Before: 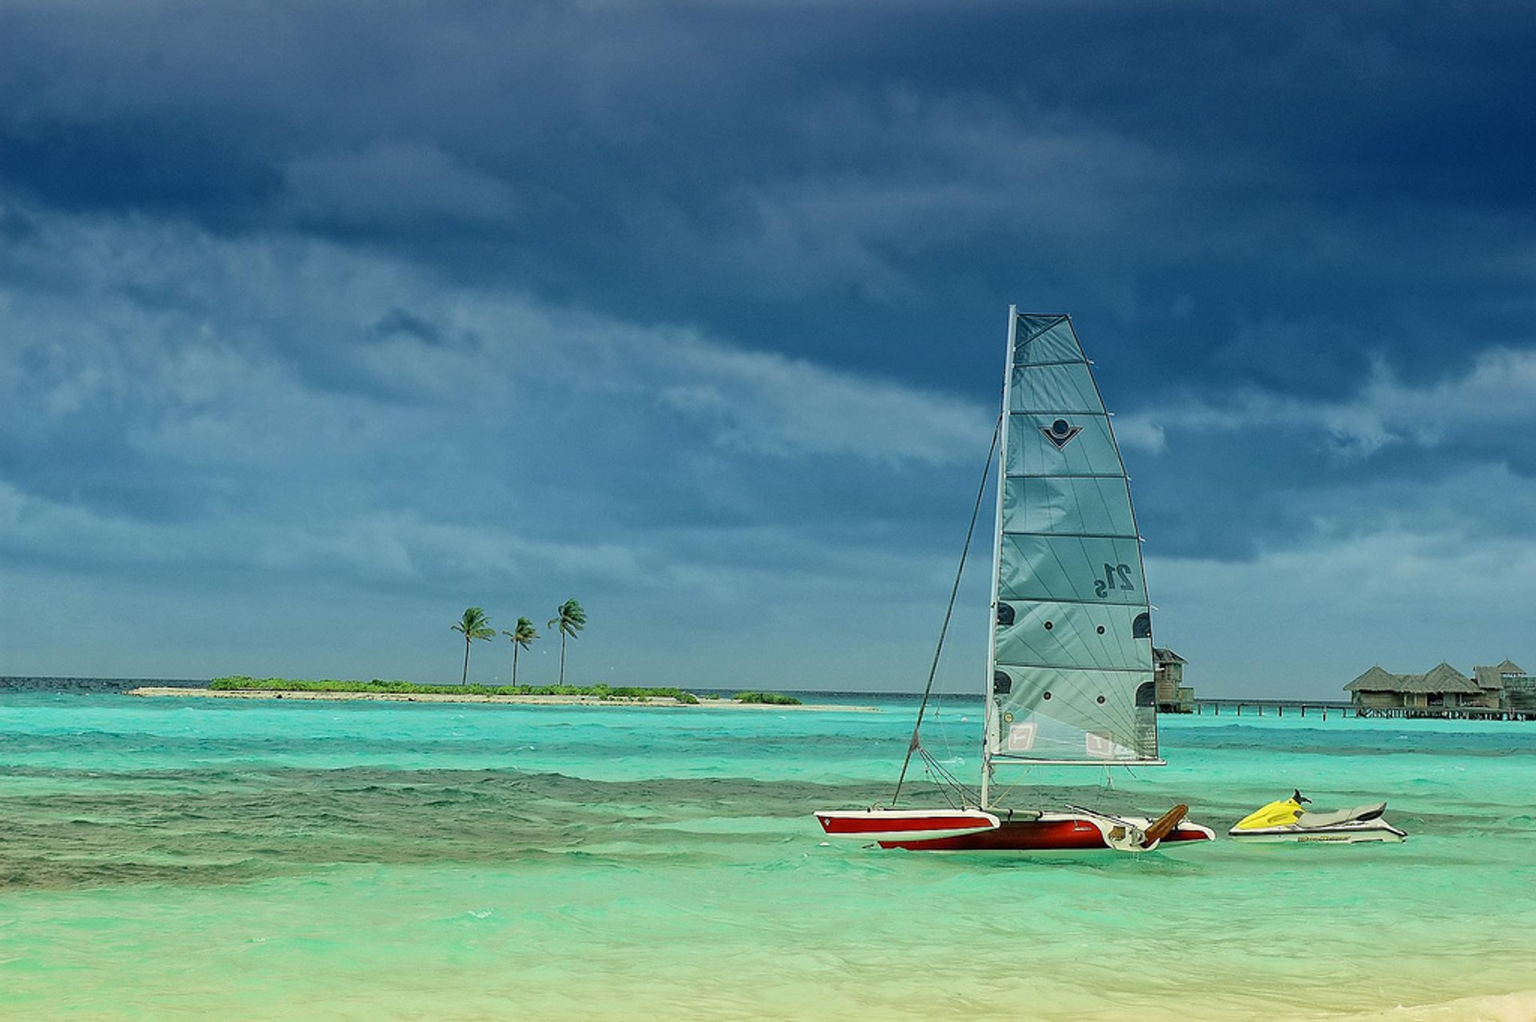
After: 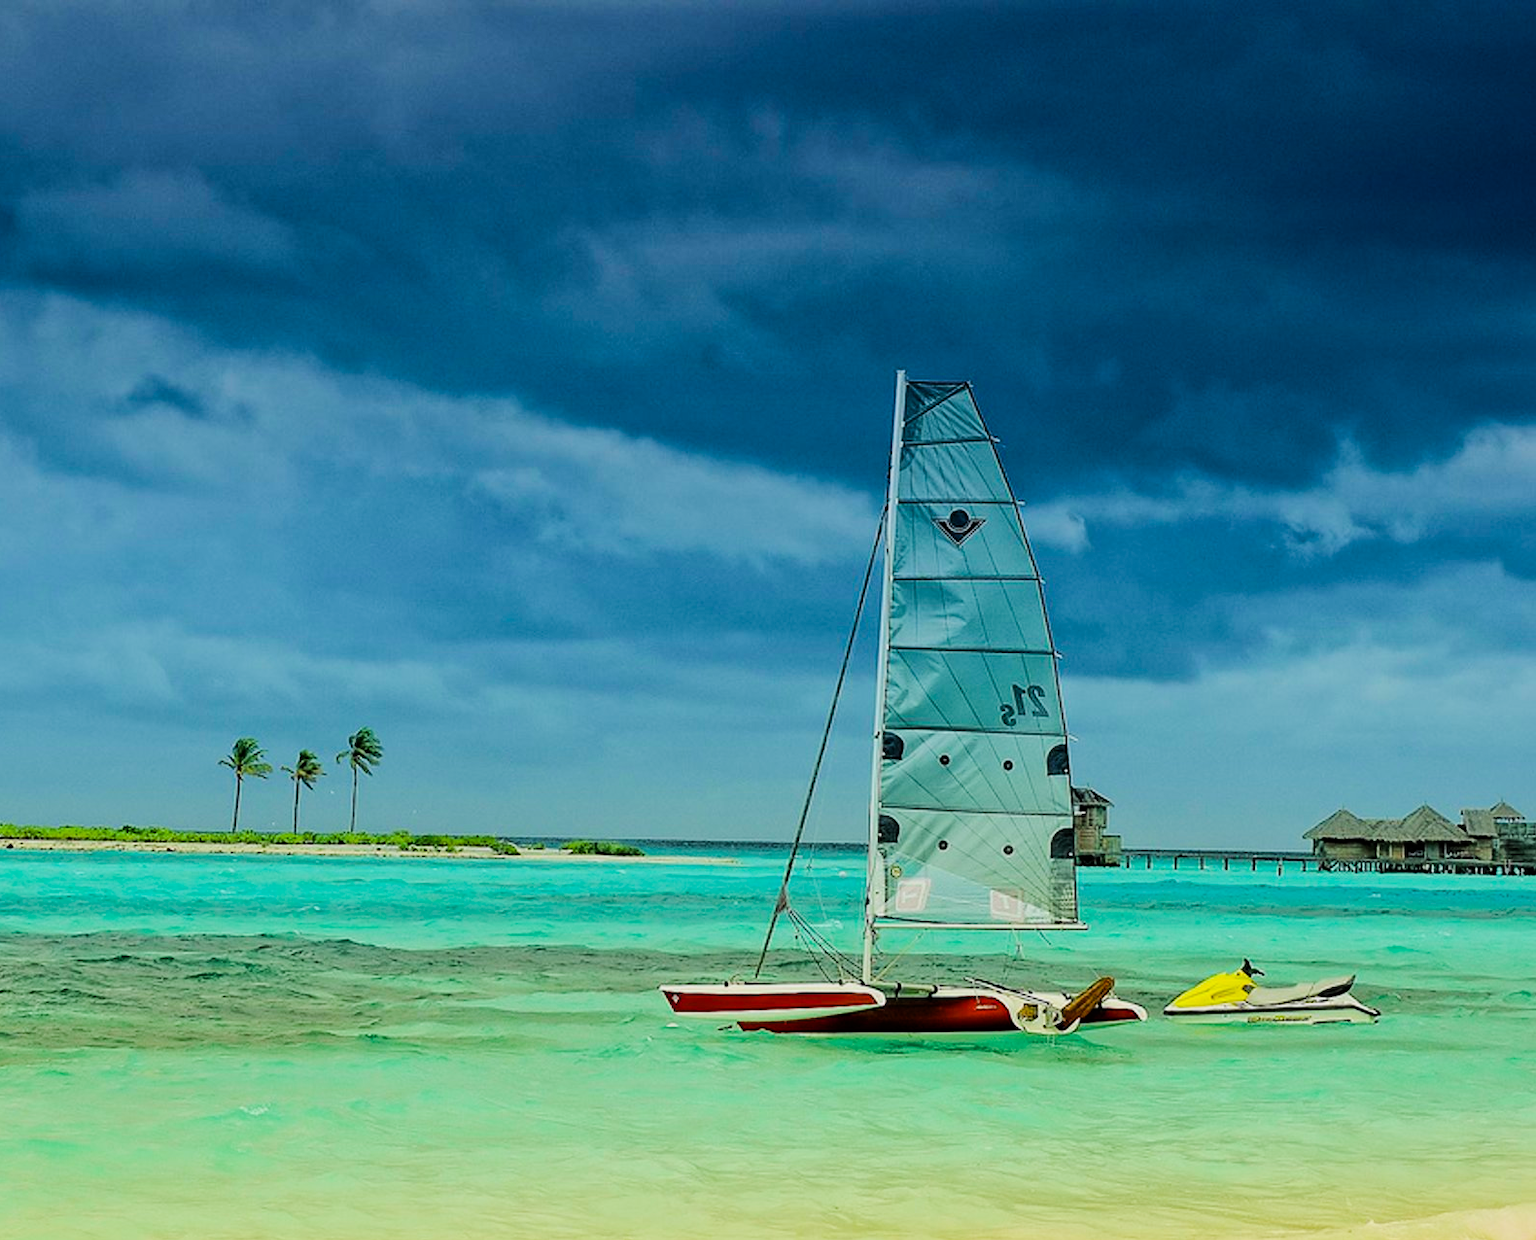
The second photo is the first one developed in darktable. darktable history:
filmic rgb: black relative exposure -7.65 EV, white relative exposure 4.56 EV, threshold 5.95 EV, hardness 3.61, contrast 0.986, enable highlight reconstruction true
crop: left 17.674%, bottom 0.03%
color balance rgb: power › hue 74.34°, perceptual saturation grading › global saturation 30.848%, perceptual brilliance grading › highlights 18.242%, perceptual brilliance grading › mid-tones 31.811%, perceptual brilliance grading › shadows -31.601%, global vibrance 20%
contrast equalizer: octaves 7, y [[0.439, 0.44, 0.442, 0.457, 0.493, 0.498], [0.5 ×6], [0.5 ×6], [0 ×6], [0 ×6]], mix 0.132
